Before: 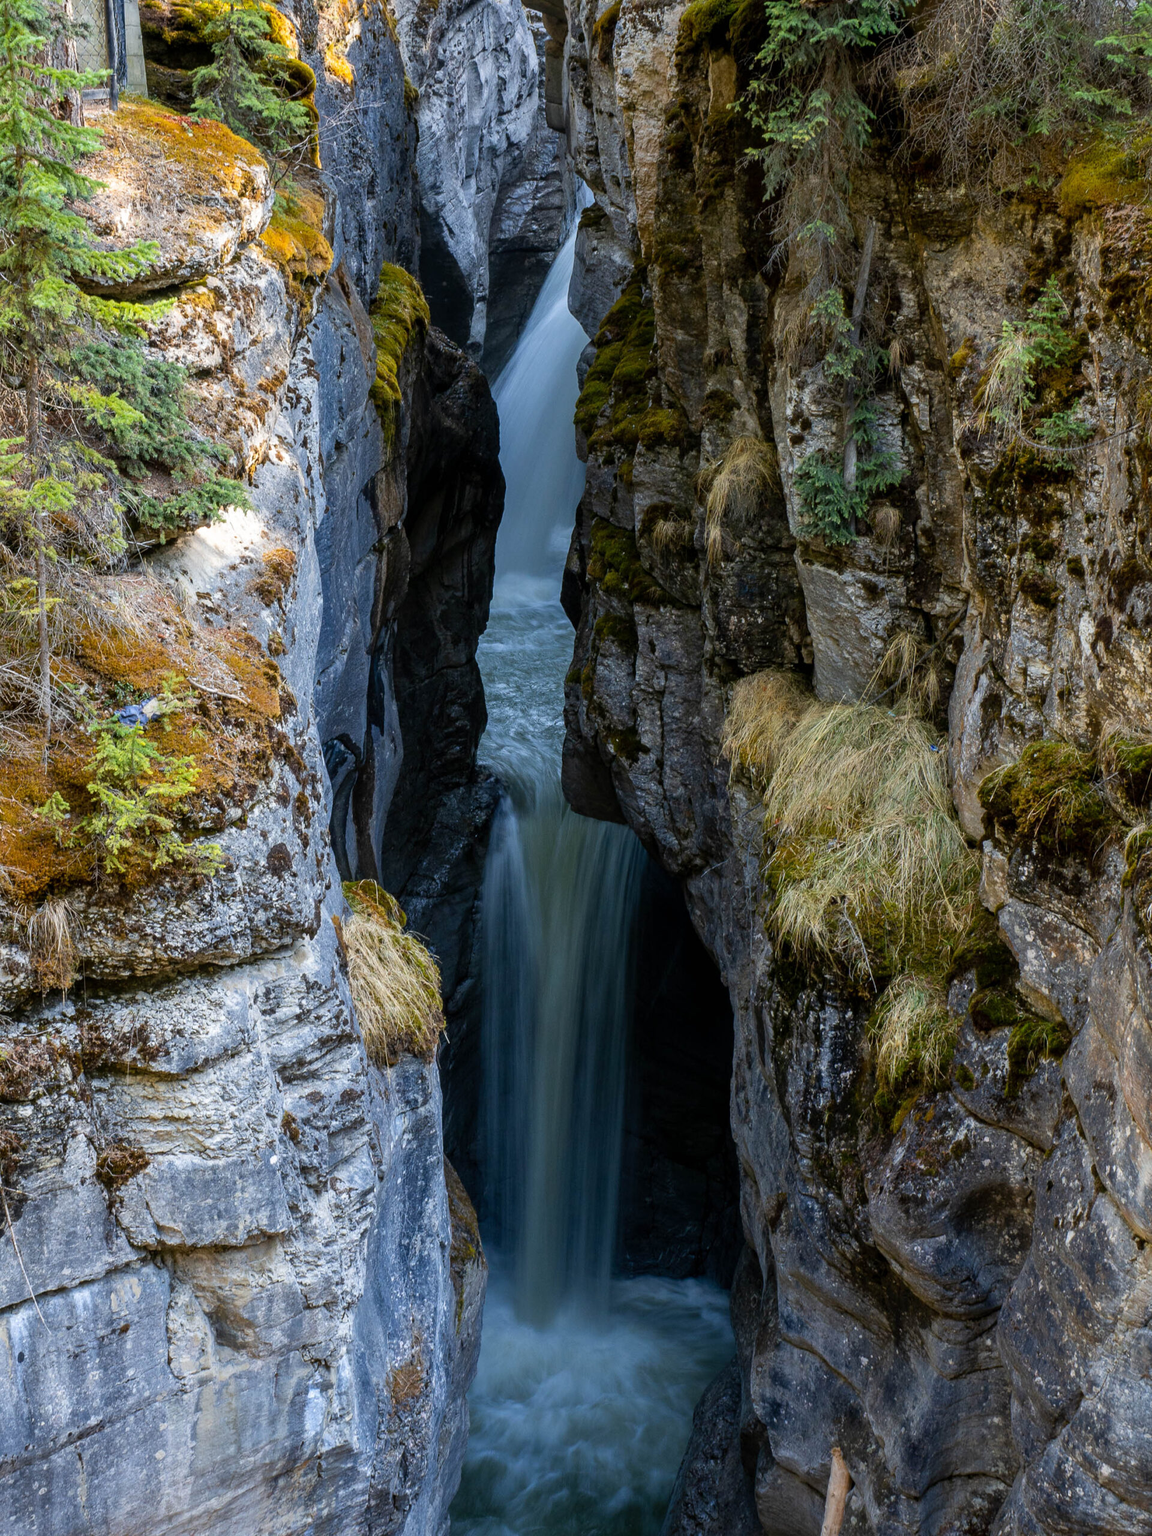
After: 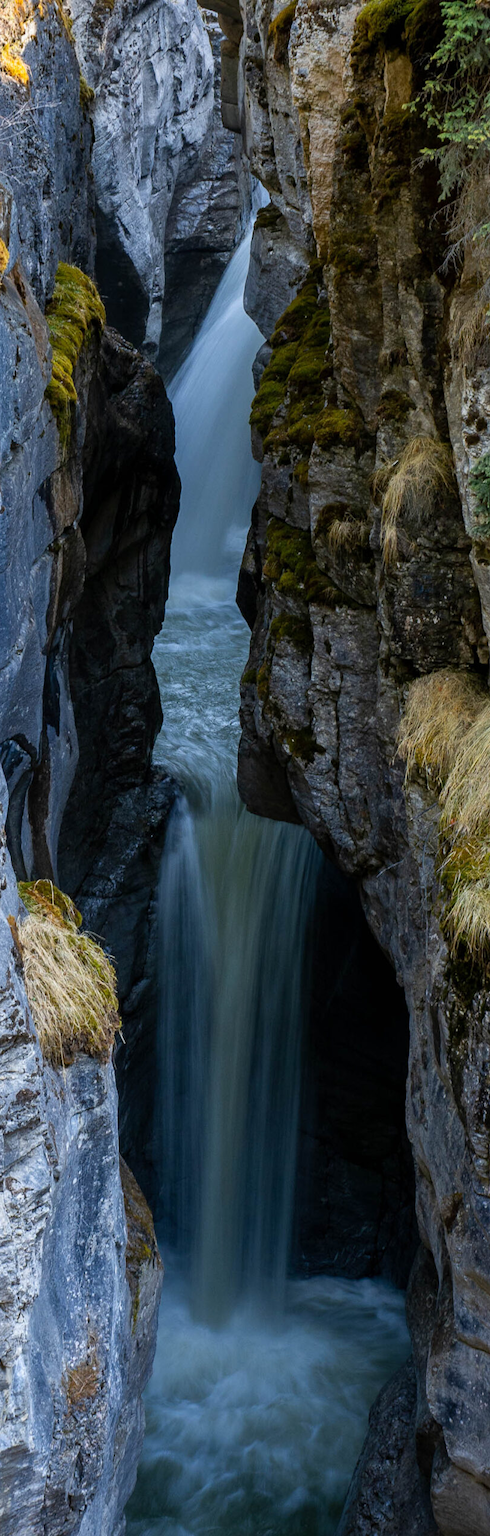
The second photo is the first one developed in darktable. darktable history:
crop: left 28.18%, right 29.2%
